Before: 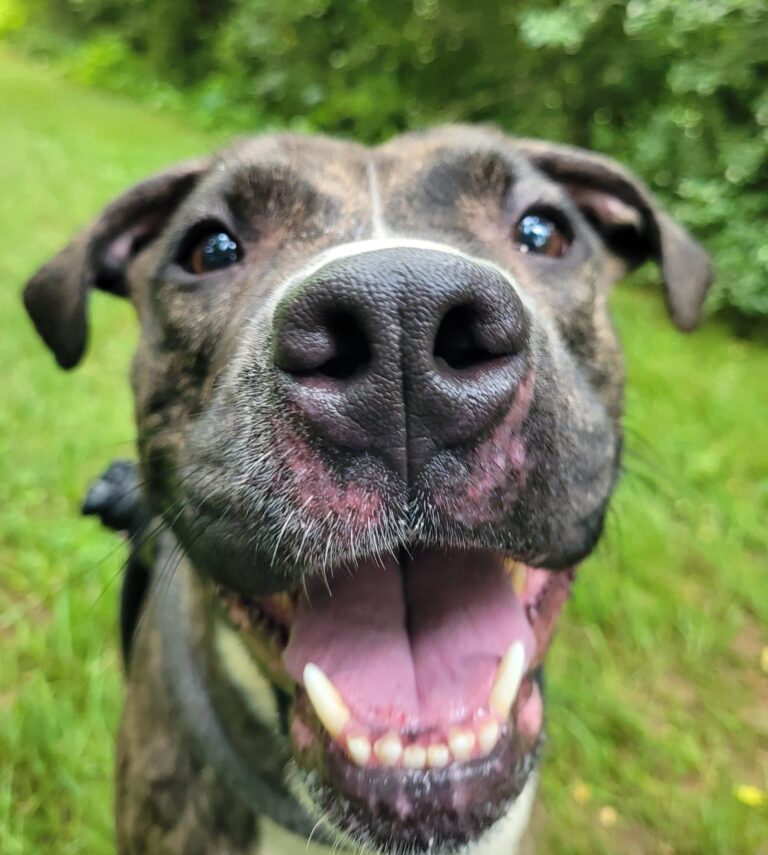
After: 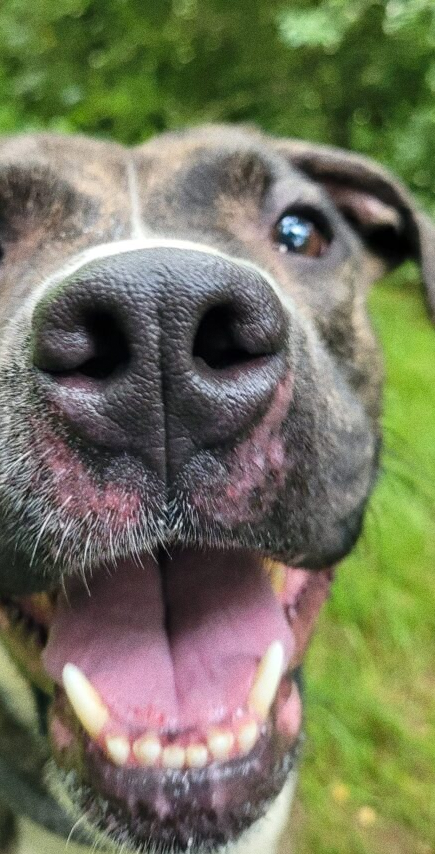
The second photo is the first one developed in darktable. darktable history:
white balance: emerald 1
grain: coarseness 0.09 ISO
crop: left 31.458%, top 0%, right 11.876%
